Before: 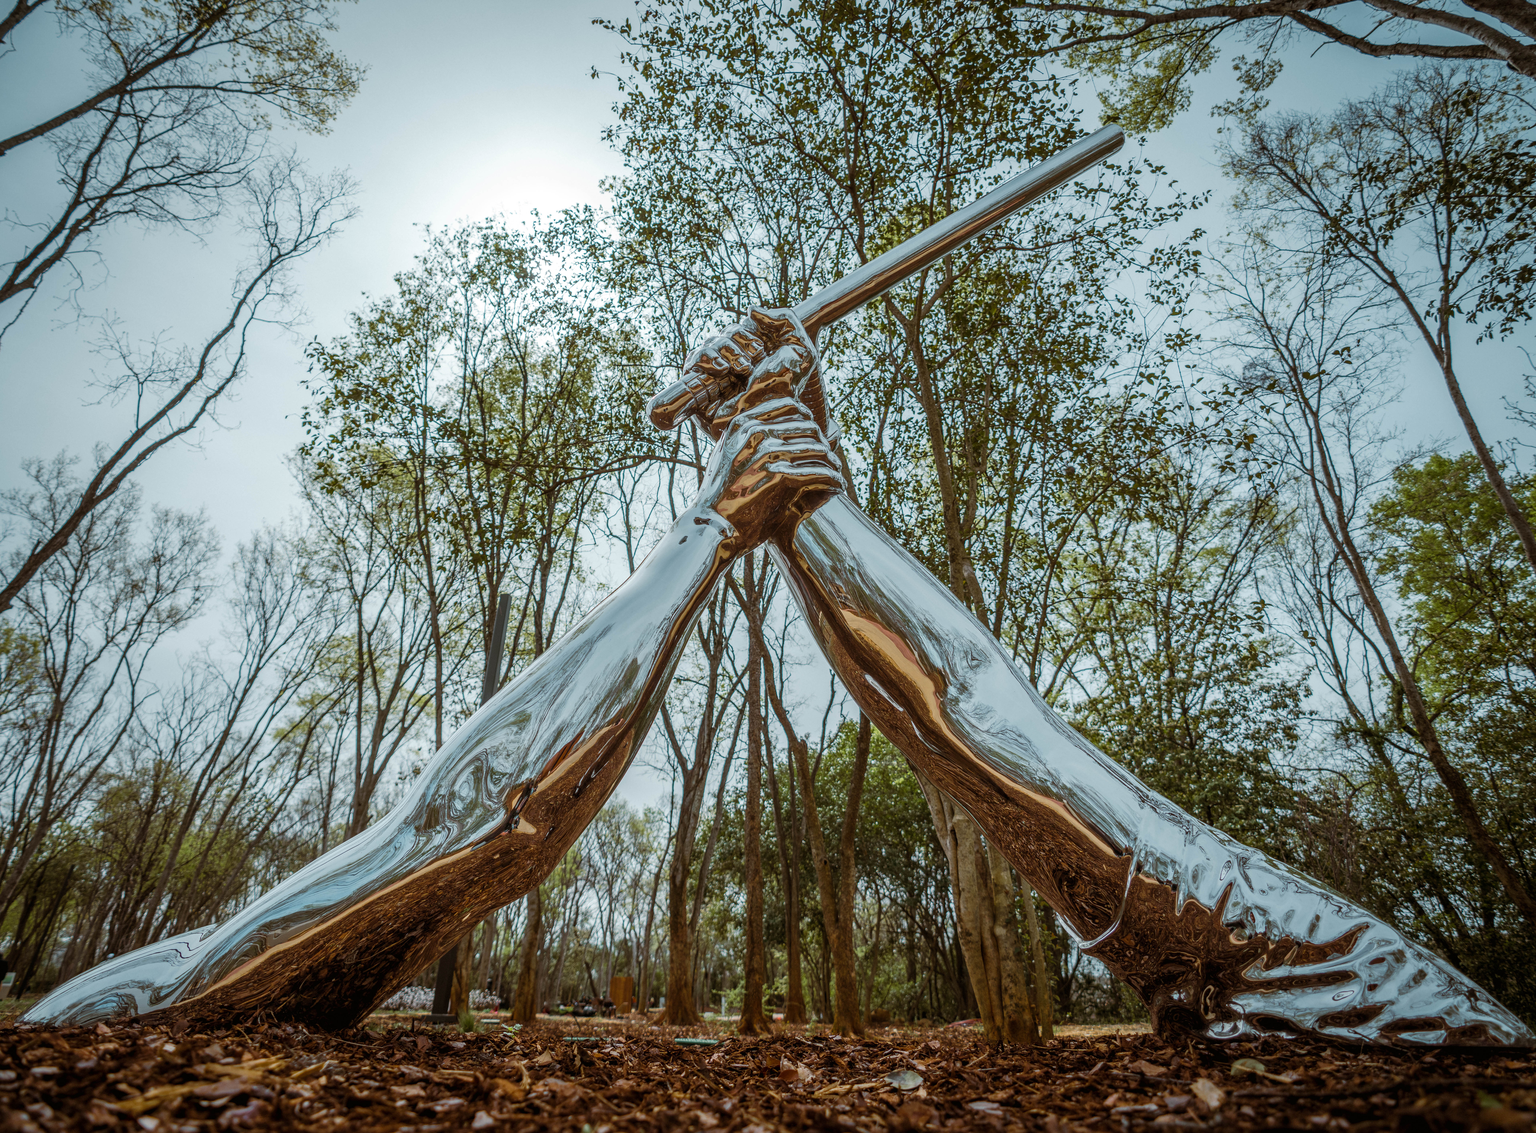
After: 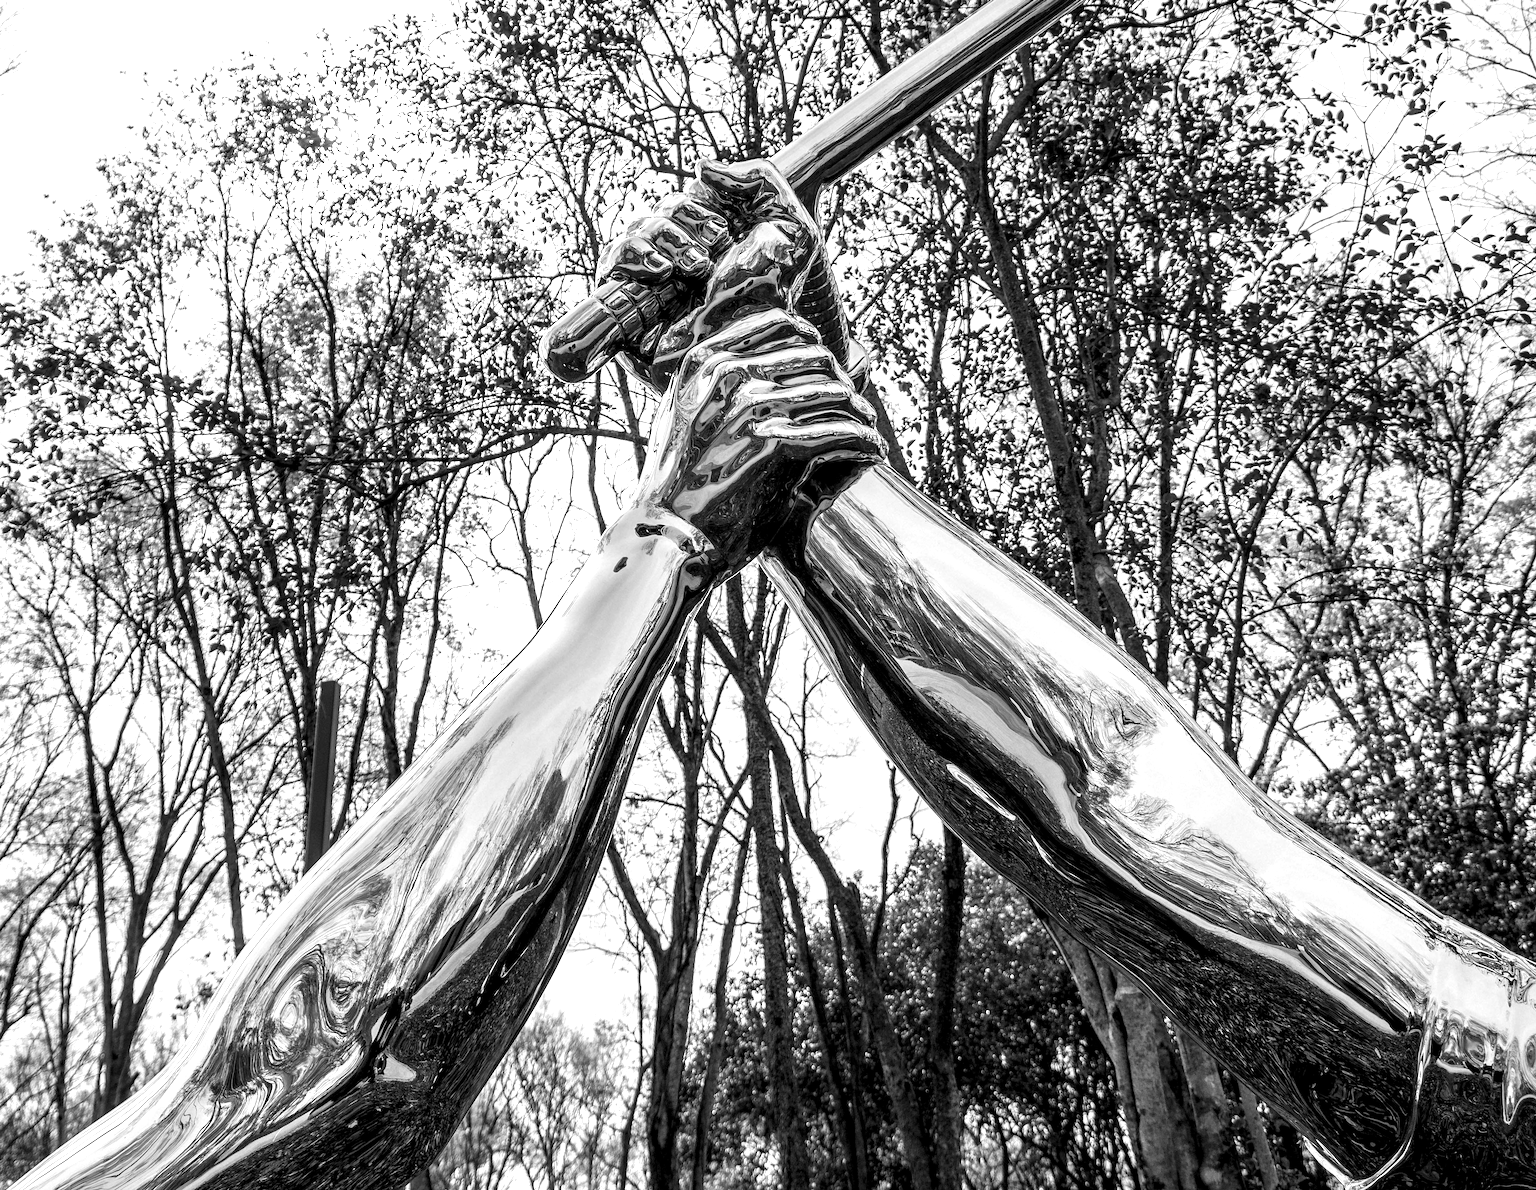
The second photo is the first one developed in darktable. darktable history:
monochrome: on, module defaults
levels: levels [0.182, 0.542, 0.902]
crop and rotate: left 22.13%, top 22.054%, right 22.026%, bottom 22.102%
exposure: exposure 0.6 EV, compensate highlight preservation false
rotate and perspective: rotation -4.98°, automatic cropping off
